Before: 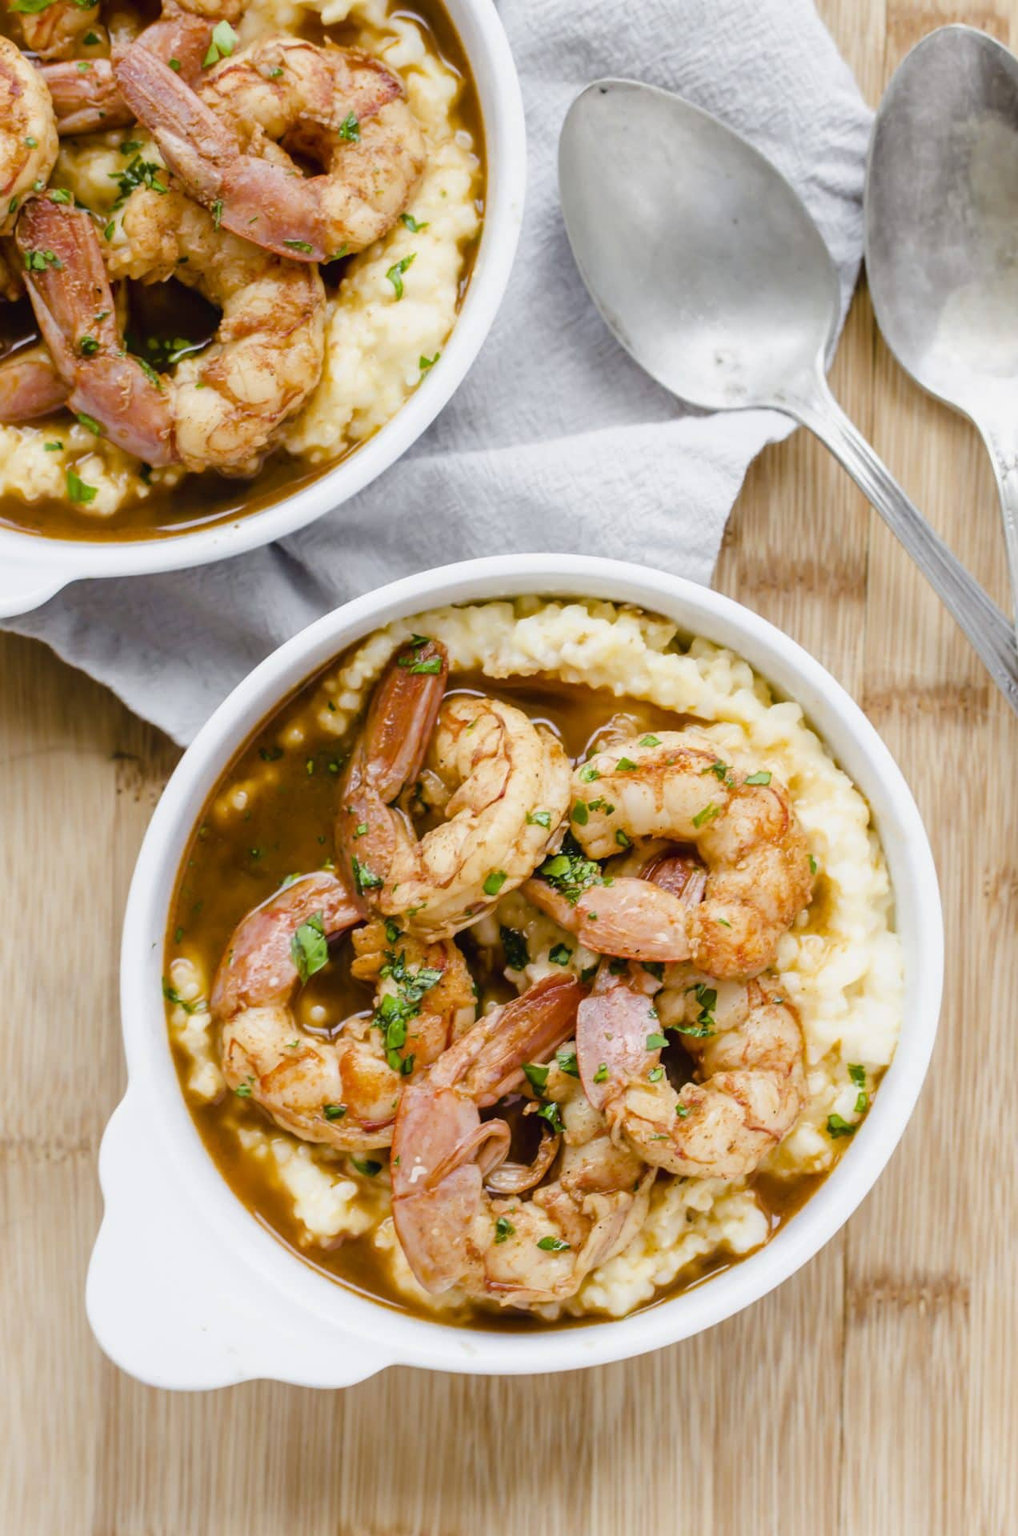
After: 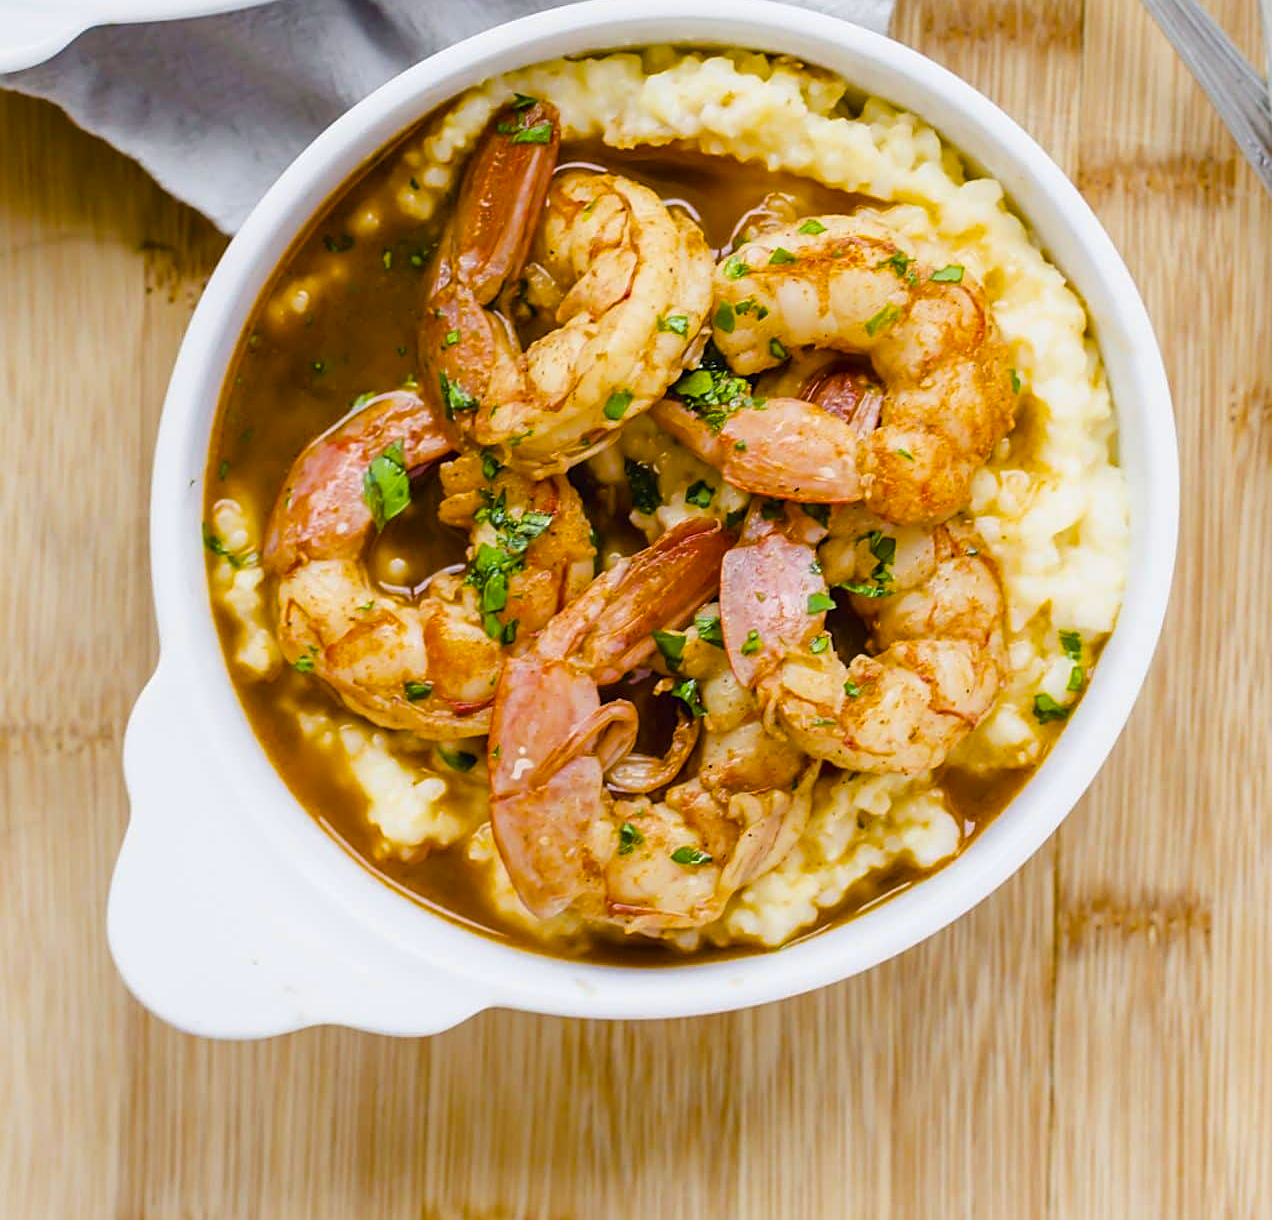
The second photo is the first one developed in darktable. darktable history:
color balance rgb: linear chroma grading › global chroma 15%, perceptual saturation grading › global saturation 30%
crop and rotate: top 36.435%
sharpen: on, module defaults
